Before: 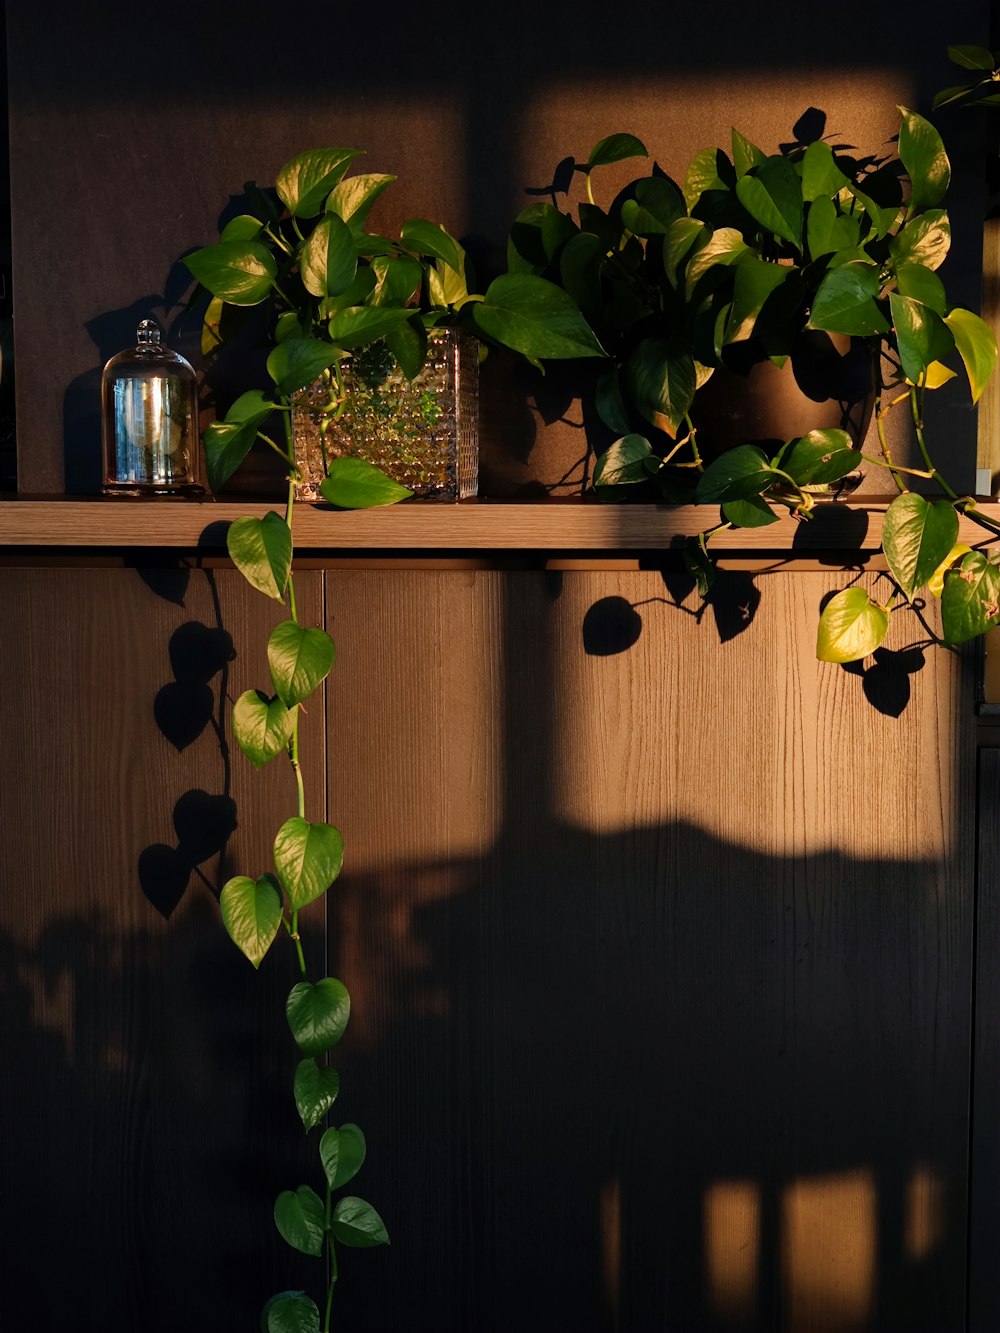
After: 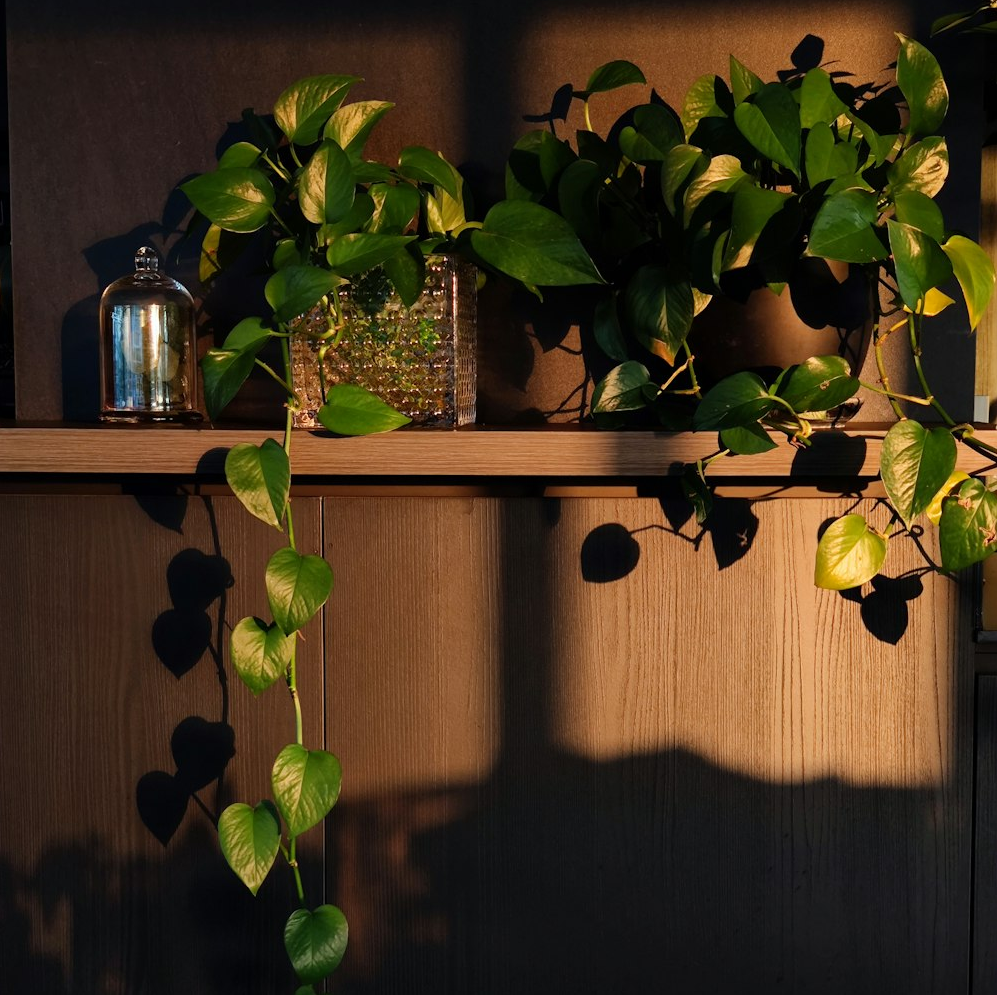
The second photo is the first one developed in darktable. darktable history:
crop: left 0.295%, top 5.505%, bottom 19.799%
